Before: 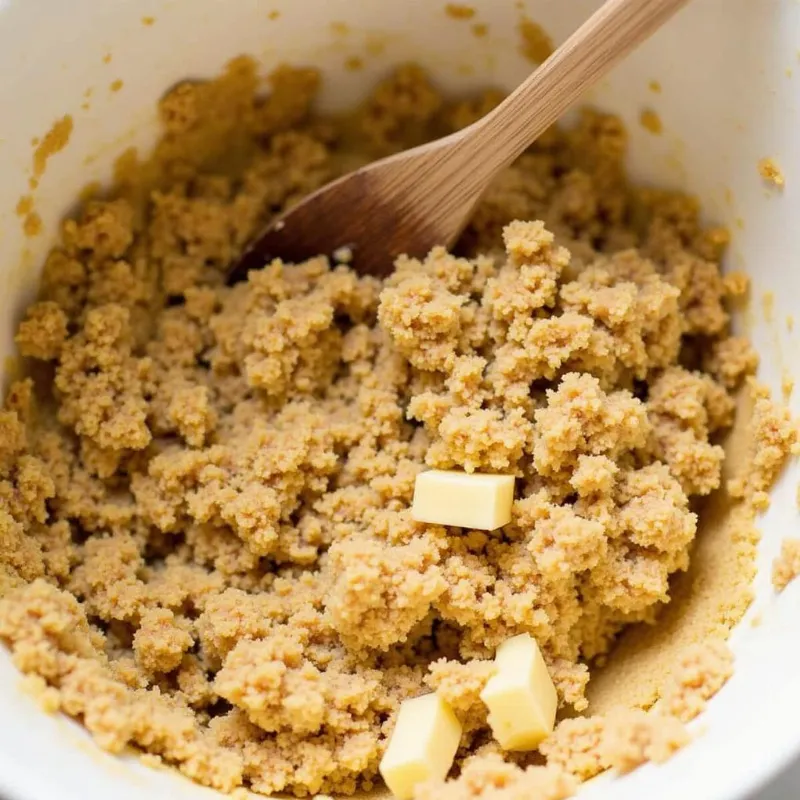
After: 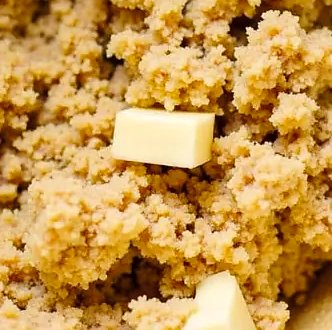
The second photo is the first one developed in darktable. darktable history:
crop: left 37.57%, top 45.316%, right 20.675%, bottom 13.415%
local contrast: mode bilateral grid, contrast 19, coarseness 50, detail 132%, midtone range 0.2
sharpen: radius 1.008, threshold 1.108
tone curve: curves: ch0 [(0, 0) (0.003, 0.002) (0.011, 0.009) (0.025, 0.02) (0.044, 0.034) (0.069, 0.046) (0.1, 0.062) (0.136, 0.083) (0.177, 0.119) (0.224, 0.162) (0.277, 0.216) (0.335, 0.282) (0.399, 0.365) (0.468, 0.457) (0.543, 0.541) (0.623, 0.624) (0.709, 0.713) (0.801, 0.797) (0.898, 0.889) (1, 1)], preserve colors none
